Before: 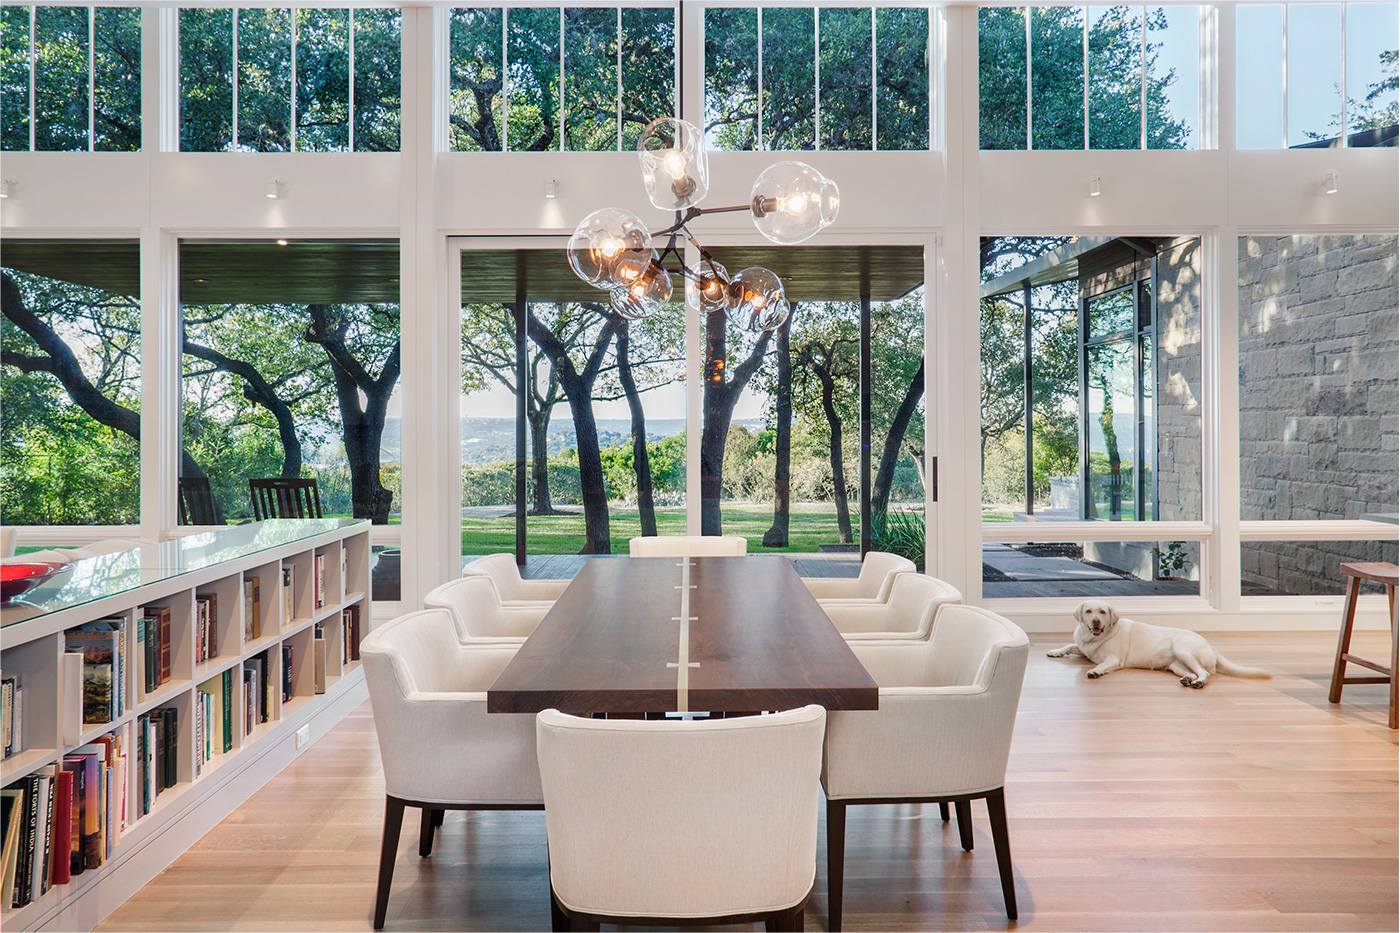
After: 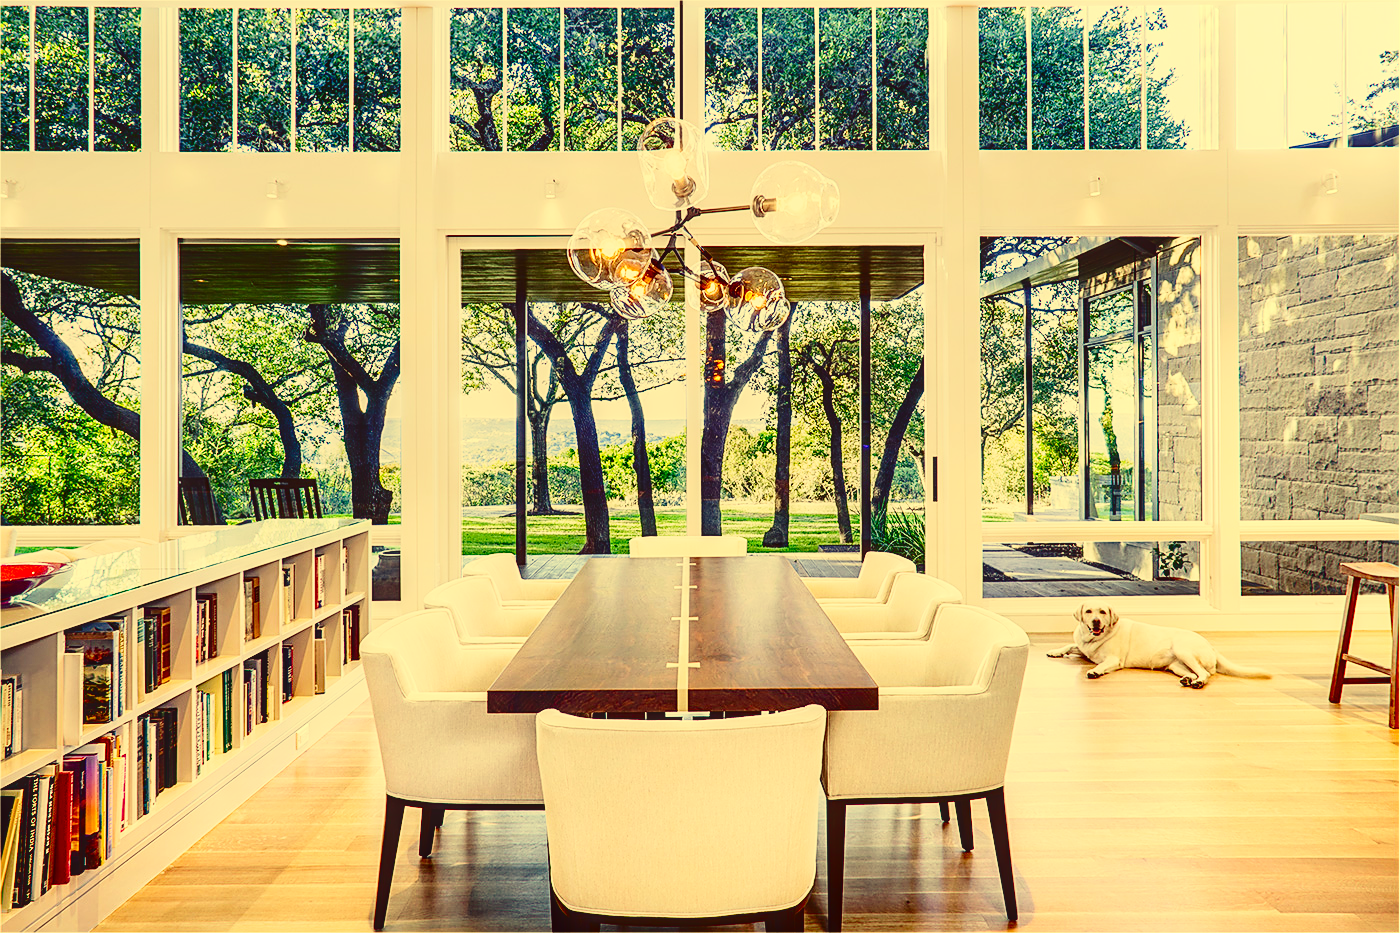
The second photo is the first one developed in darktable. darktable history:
local contrast: detail 110%
sharpen: on, module defaults
base curve: curves: ch0 [(0, 0) (0.028, 0.03) (0.121, 0.232) (0.46, 0.748) (0.859, 0.968) (1, 1)], preserve colors none
contrast brightness saturation: contrast 0.22, brightness -0.19, saturation 0.24
color correction: highlights a* -0.482, highlights b* 40, shadows a* 9.8, shadows b* -0.161
